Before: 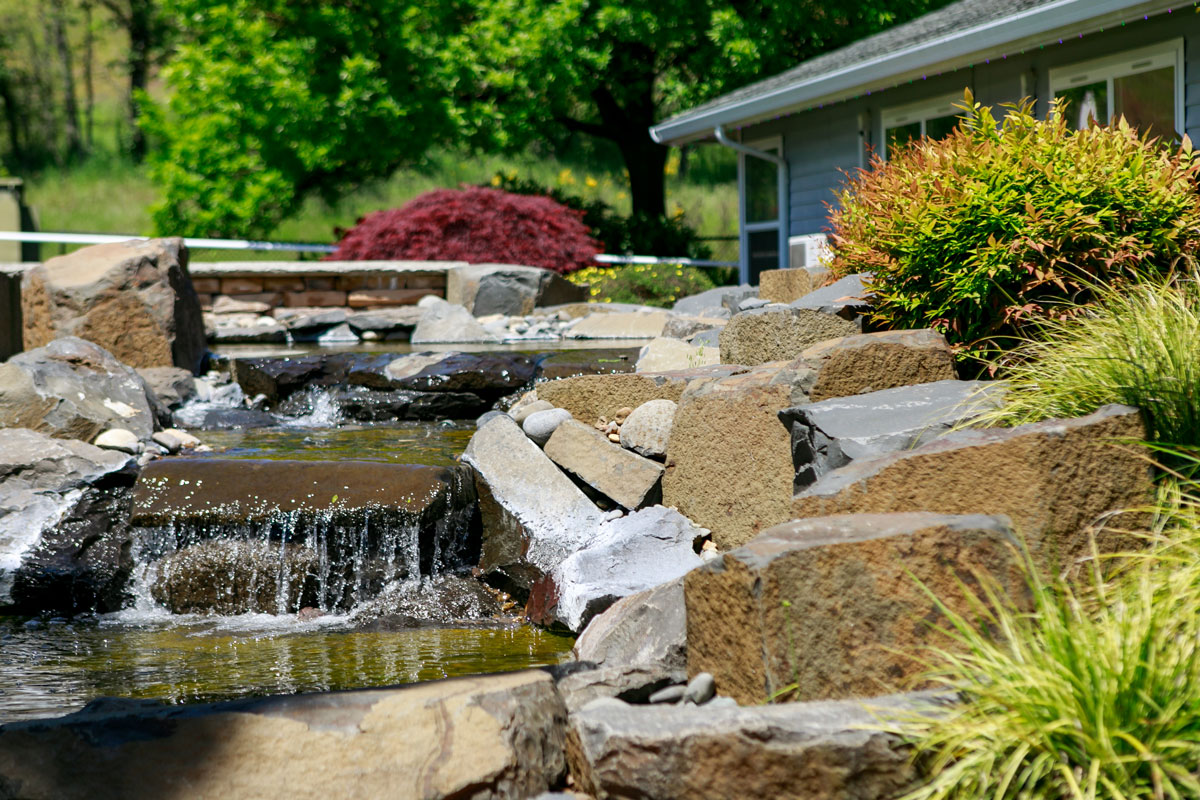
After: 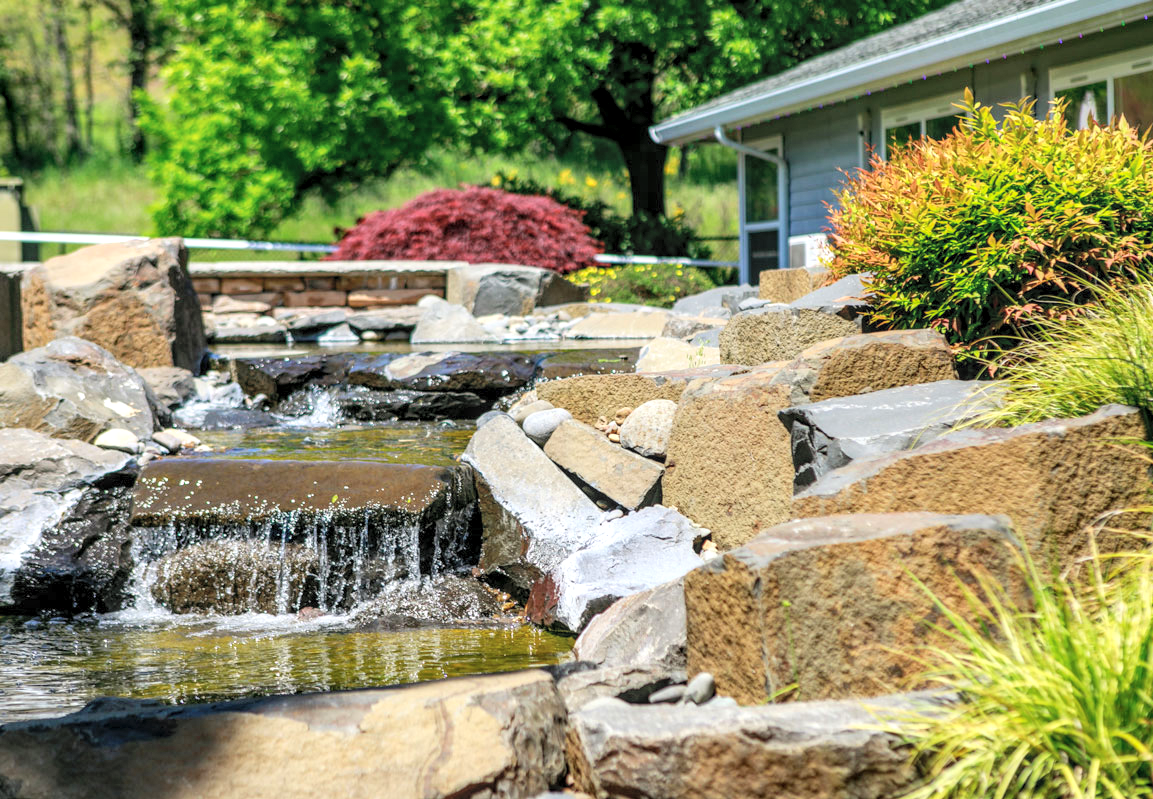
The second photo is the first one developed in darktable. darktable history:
local contrast: highlights 62%, detail 143%, midtone range 0.424
crop: right 3.837%, bottom 0.016%
contrast brightness saturation: contrast 0.097, brightness 0.318, saturation 0.136
